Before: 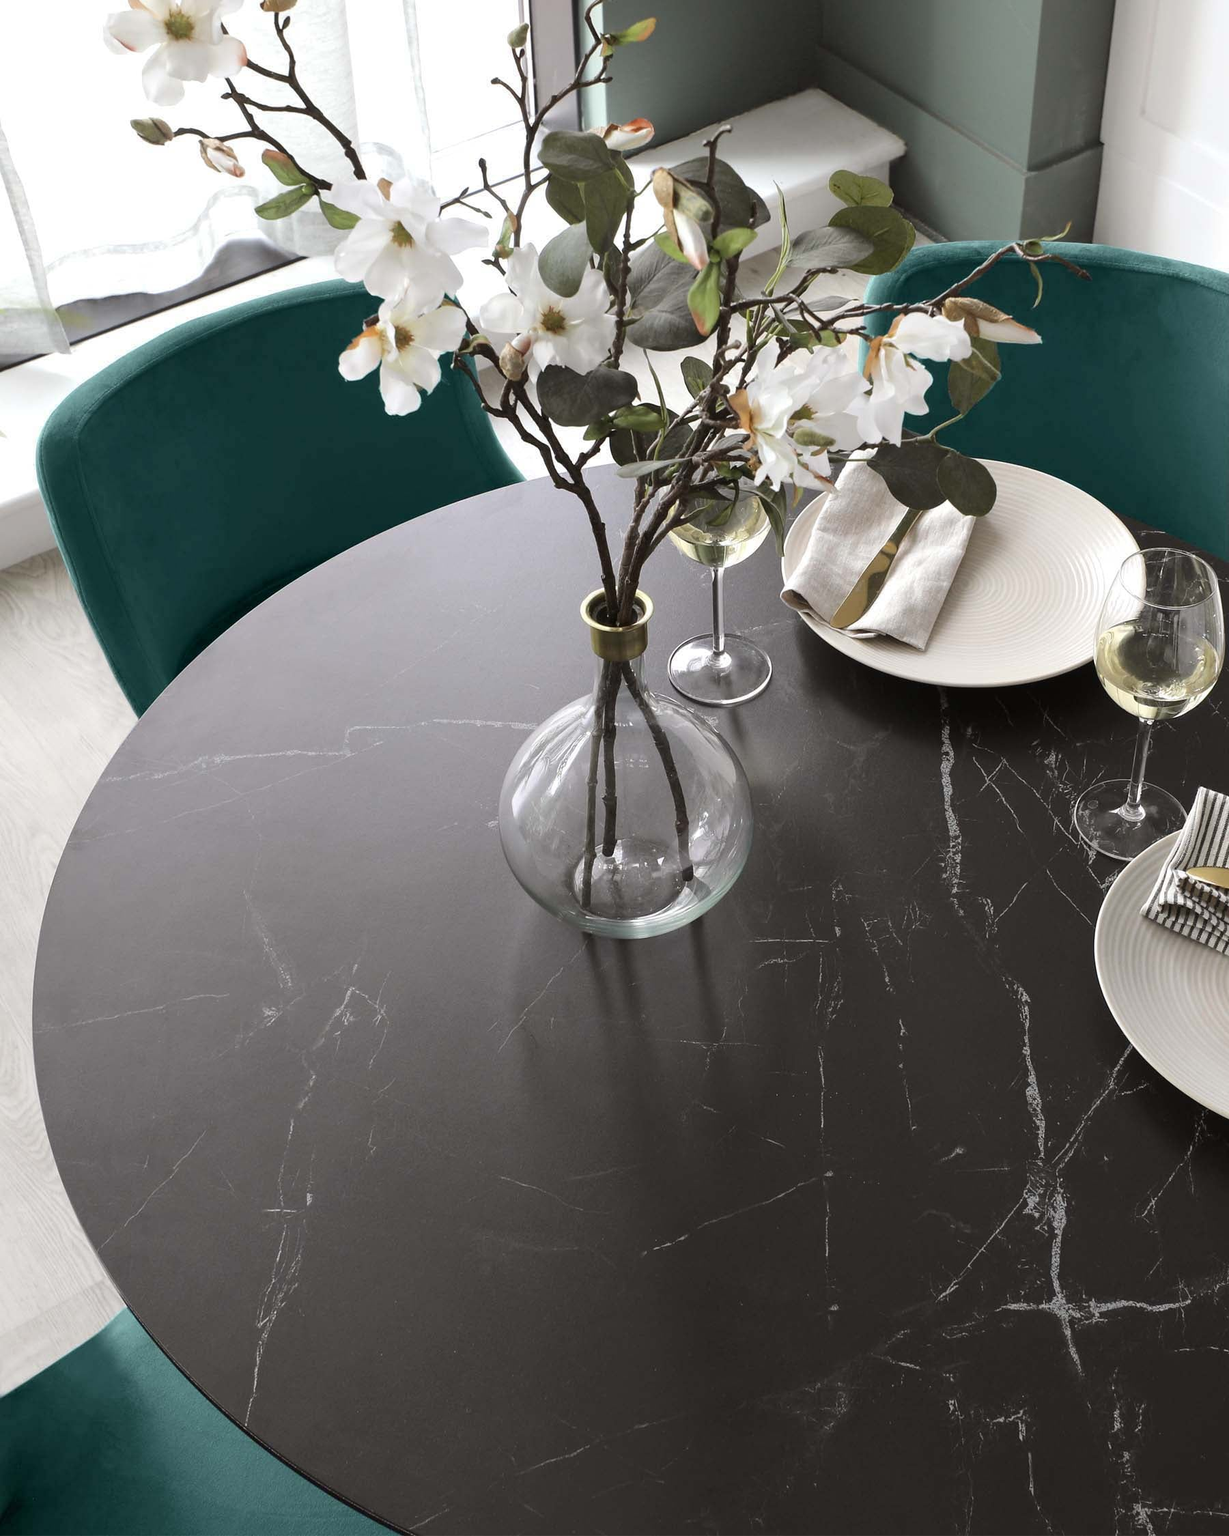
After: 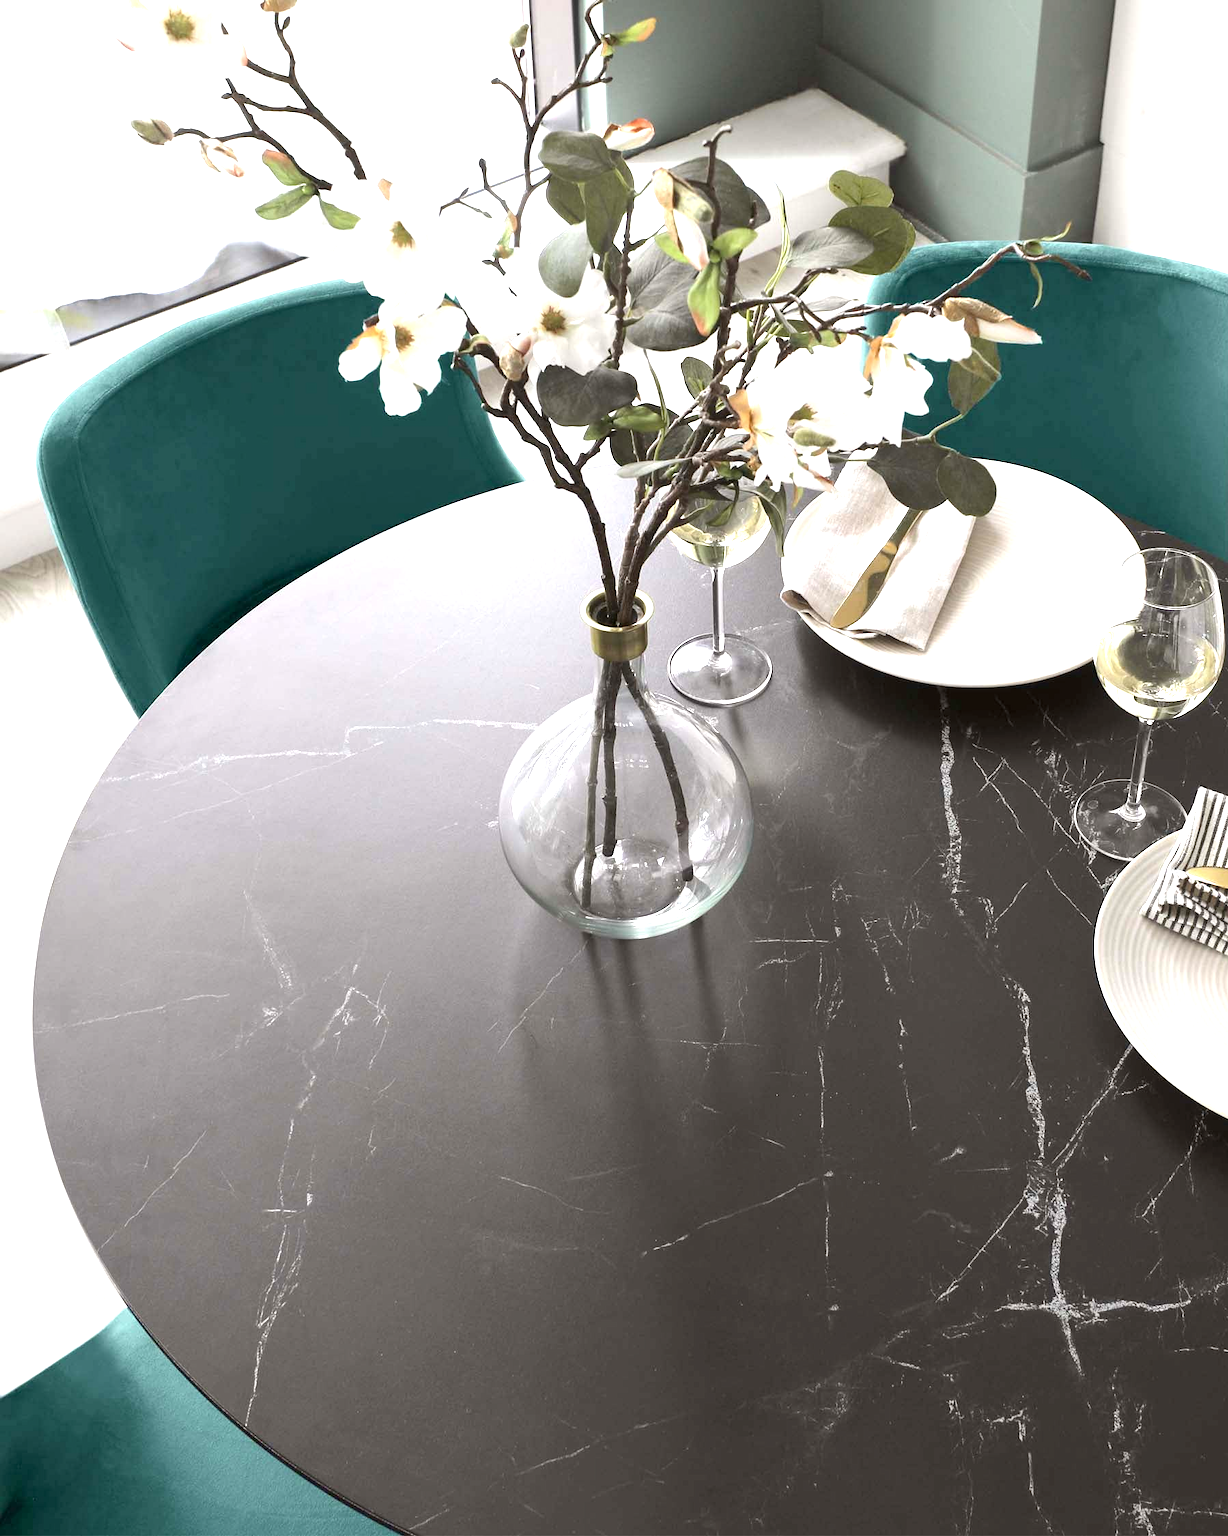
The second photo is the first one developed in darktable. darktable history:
exposure: black level correction 0.001, exposure 1.129 EV, compensate exposure bias true, compensate highlight preservation false
white balance: emerald 1
